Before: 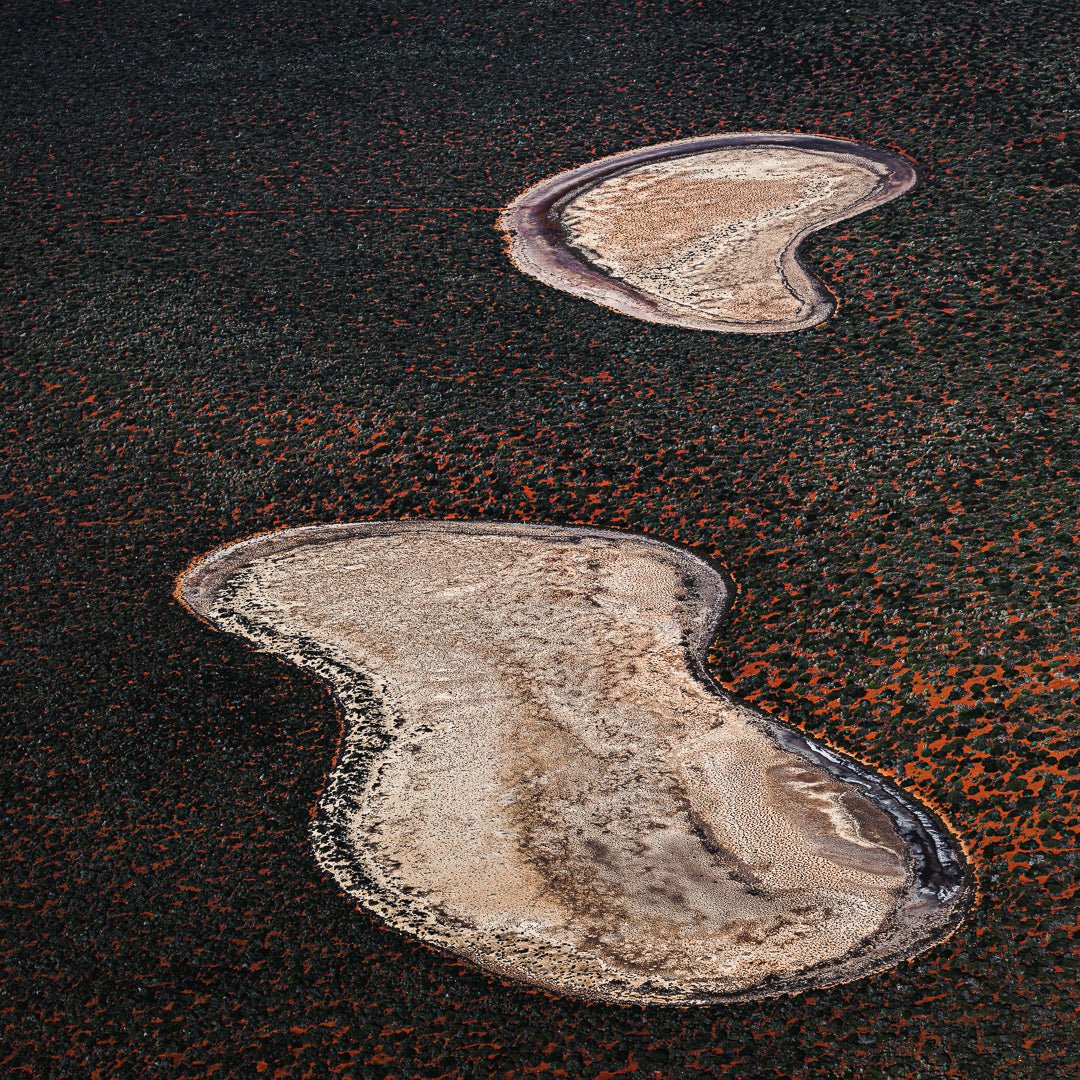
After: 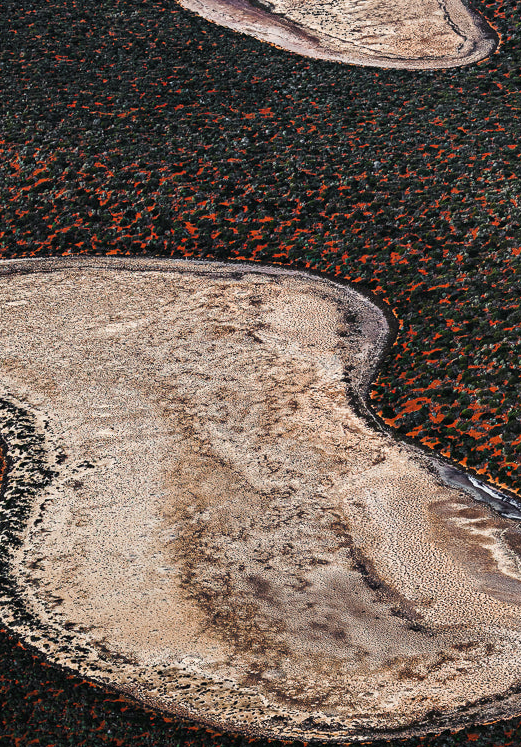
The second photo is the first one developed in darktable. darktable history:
crop: left 31.312%, top 24.49%, right 20.406%, bottom 6.298%
